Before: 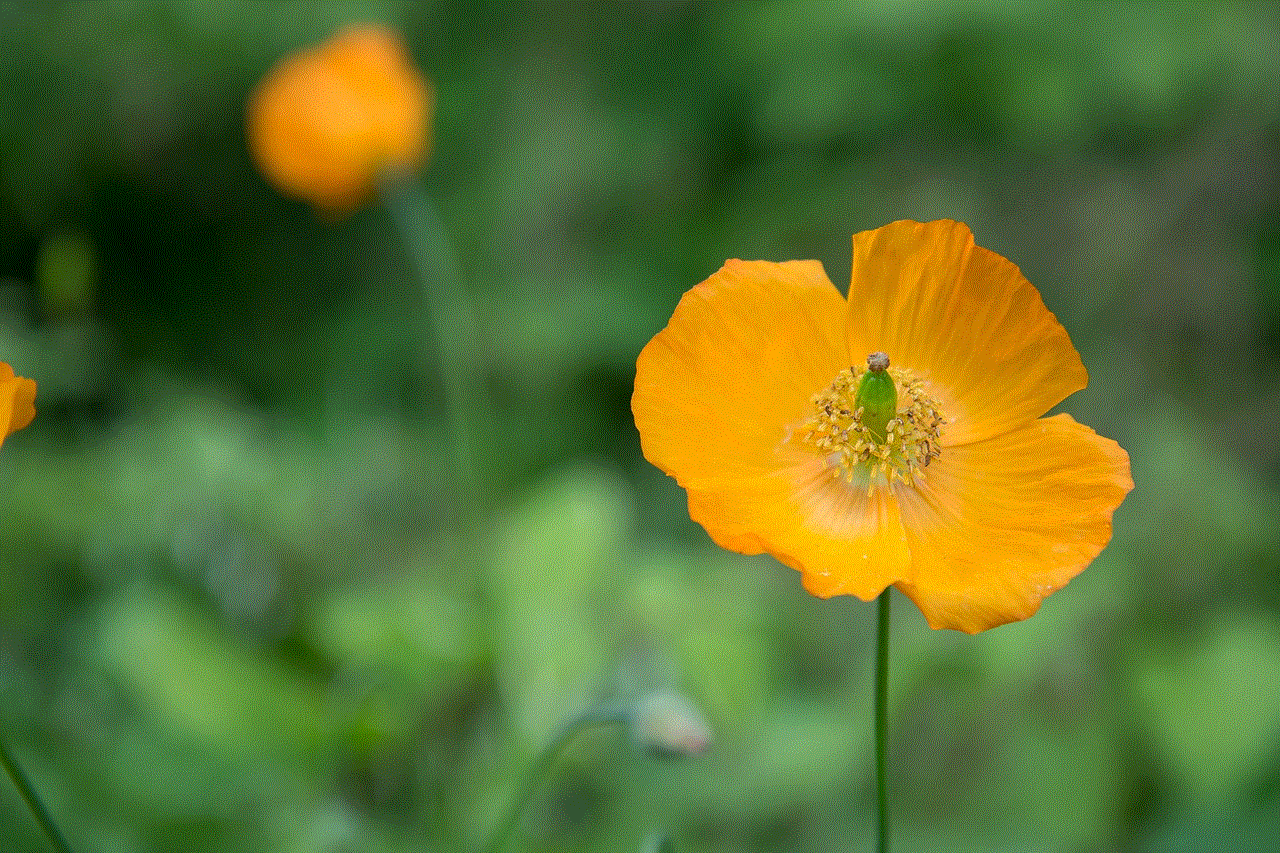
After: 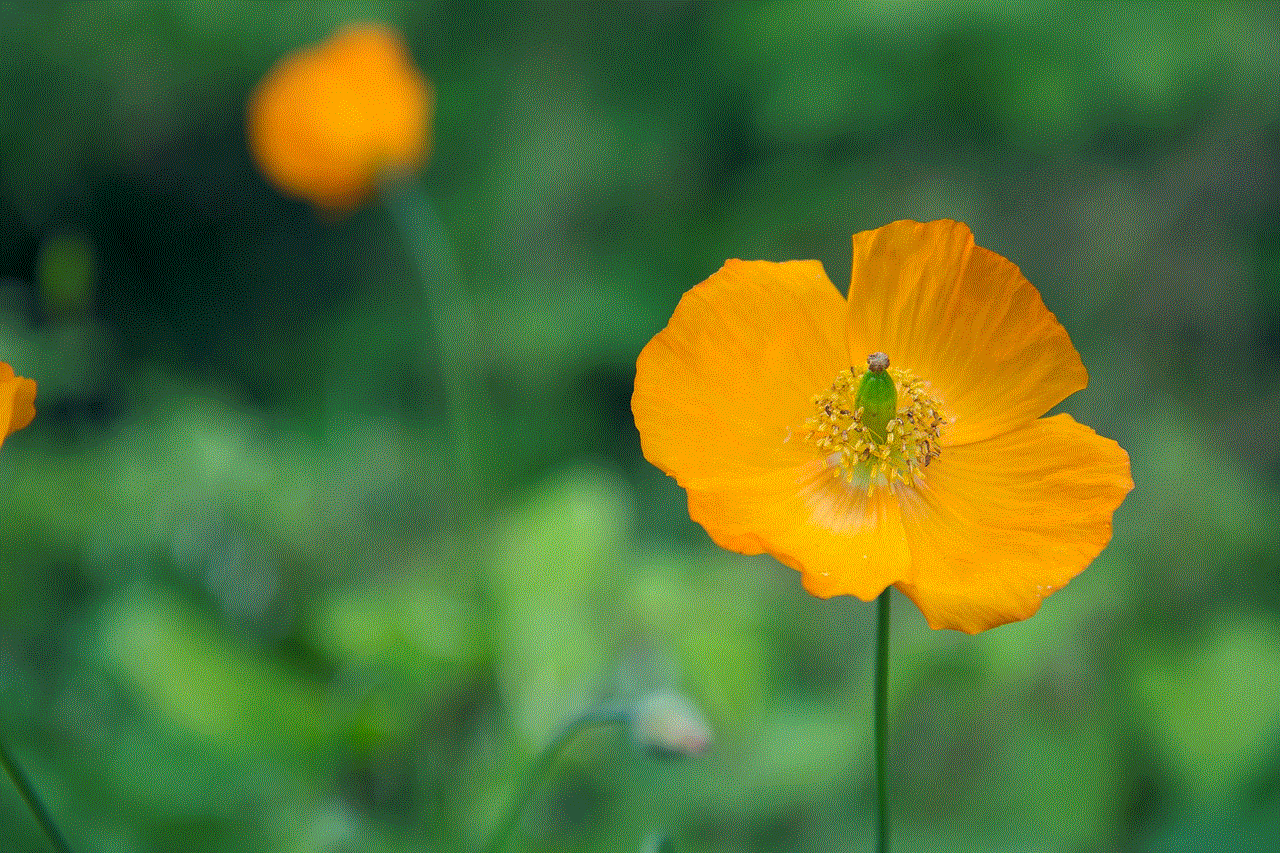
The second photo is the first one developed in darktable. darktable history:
color balance rgb: global offset › chroma 0.154%, global offset › hue 254.17°, perceptual saturation grading › global saturation 16.499%
